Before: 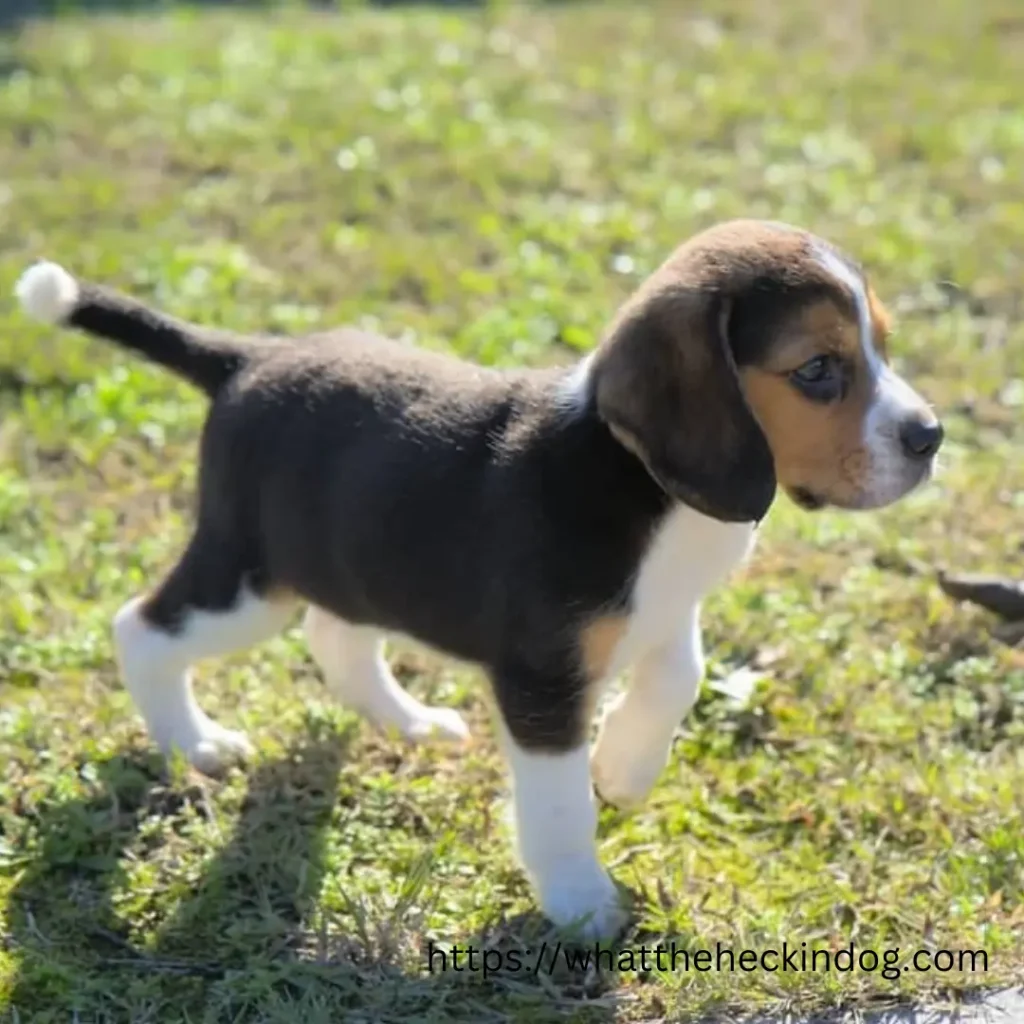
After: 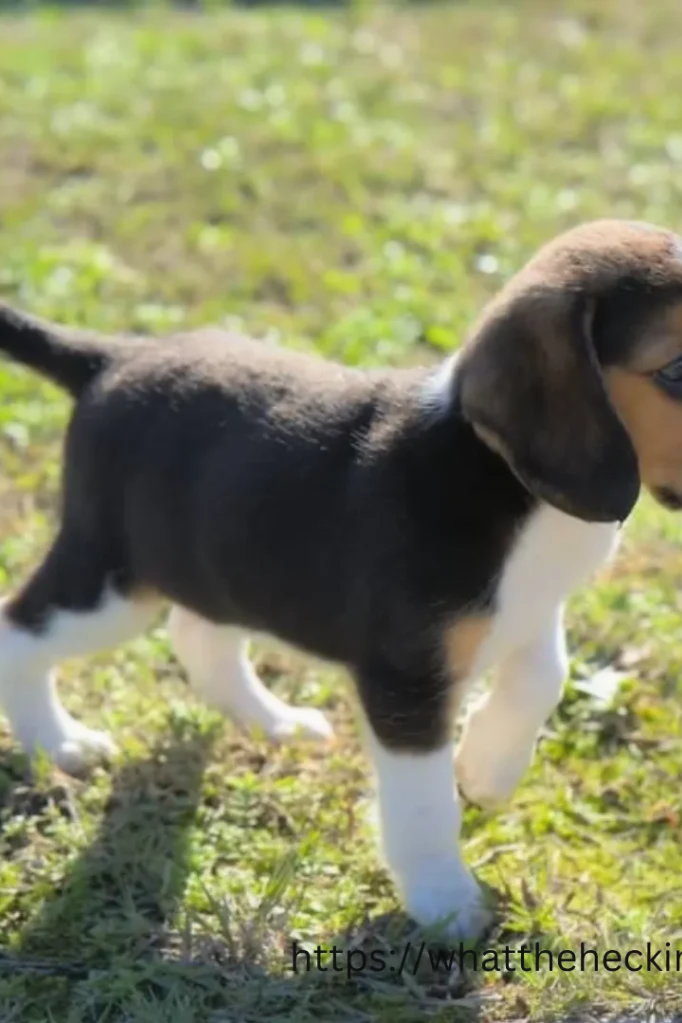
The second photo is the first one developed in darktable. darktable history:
contrast equalizer: octaves 7, y [[0.502, 0.505, 0.512, 0.529, 0.564, 0.588], [0.5 ×6], [0.502, 0.505, 0.512, 0.529, 0.564, 0.588], [0, 0.001, 0.001, 0.004, 0.008, 0.011], [0, 0.001, 0.001, 0.004, 0.008, 0.011]], mix -1
crop and rotate: left 13.342%, right 19.991%
